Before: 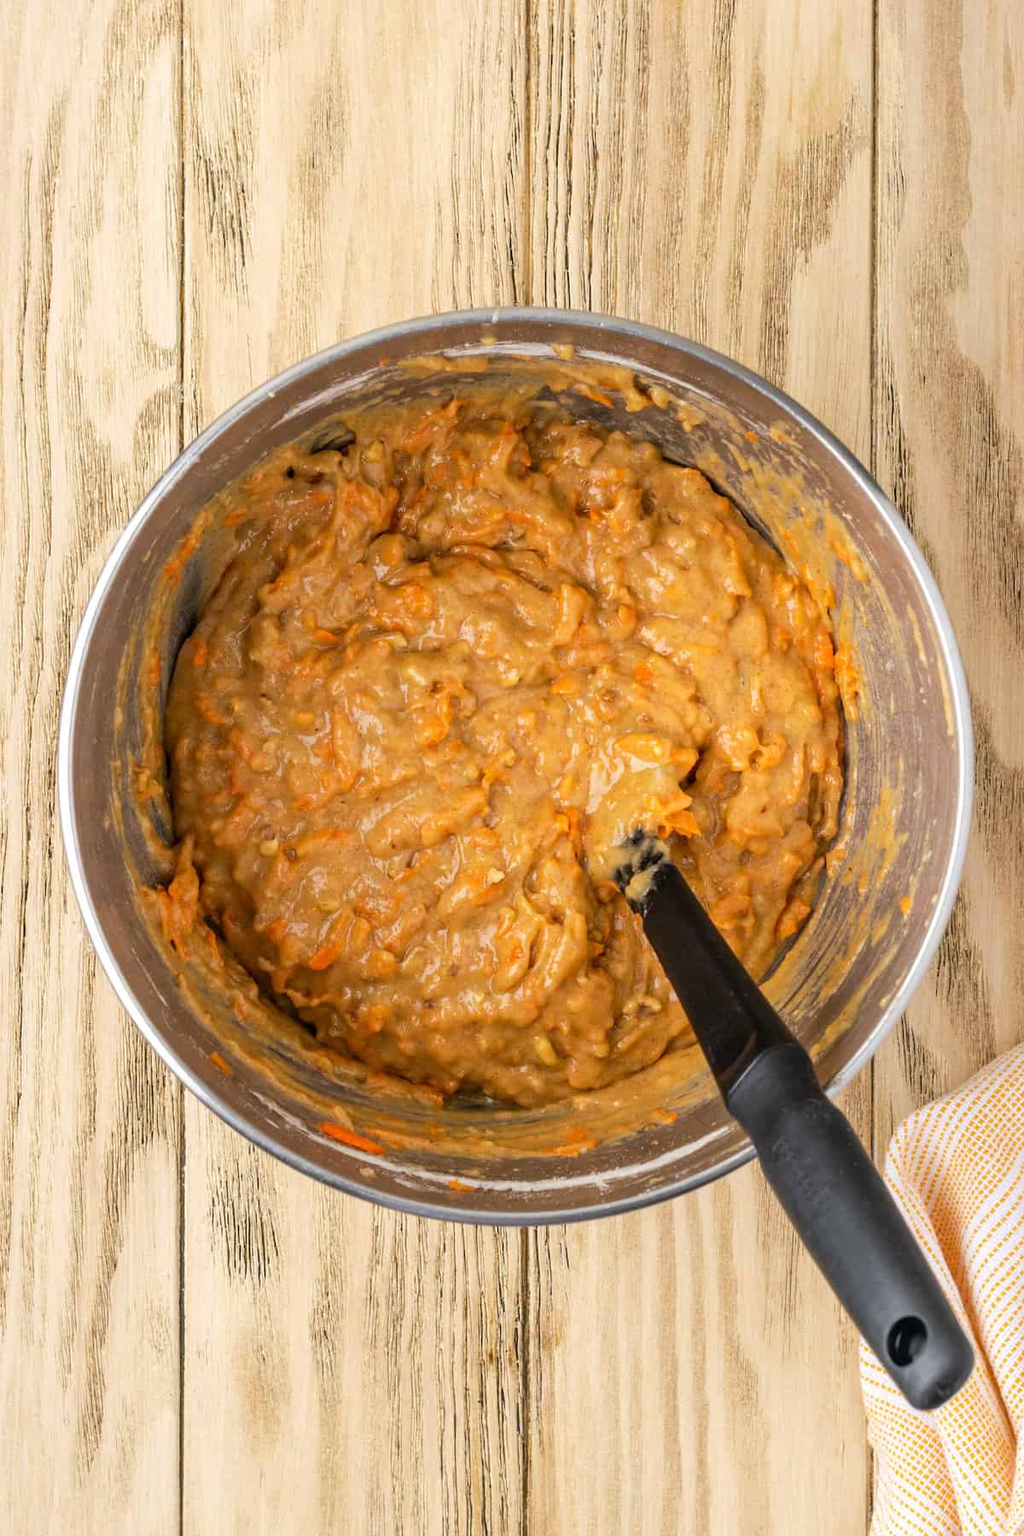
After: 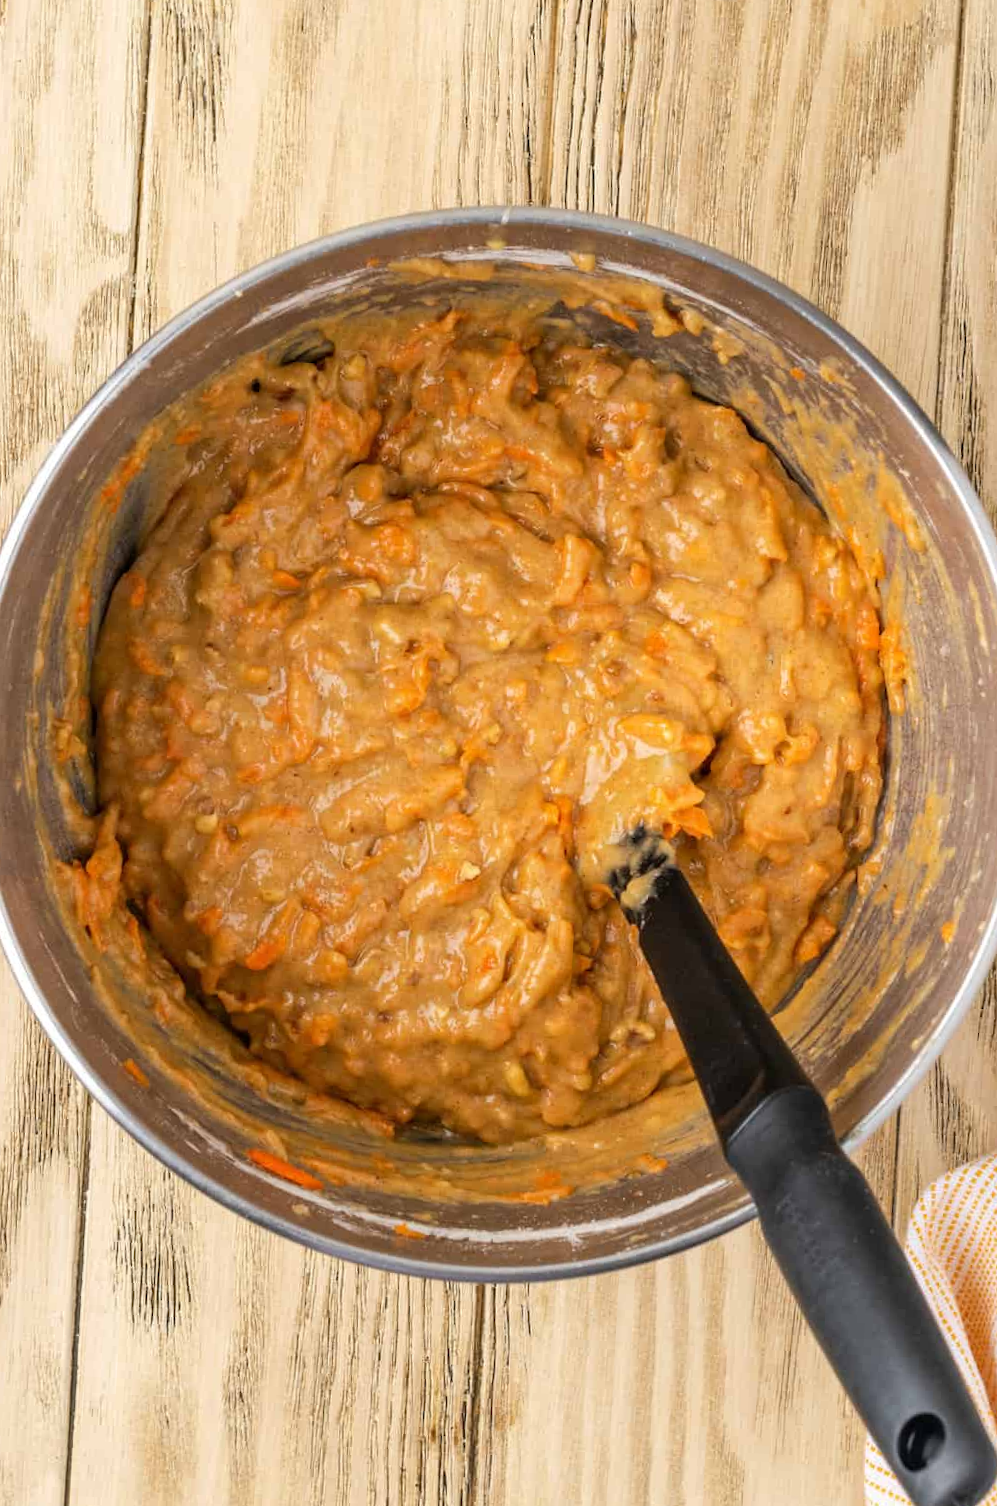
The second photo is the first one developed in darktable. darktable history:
crop and rotate: angle -3.15°, left 5.402%, top 5.2%, right 4.72%, bottom 4.337%
